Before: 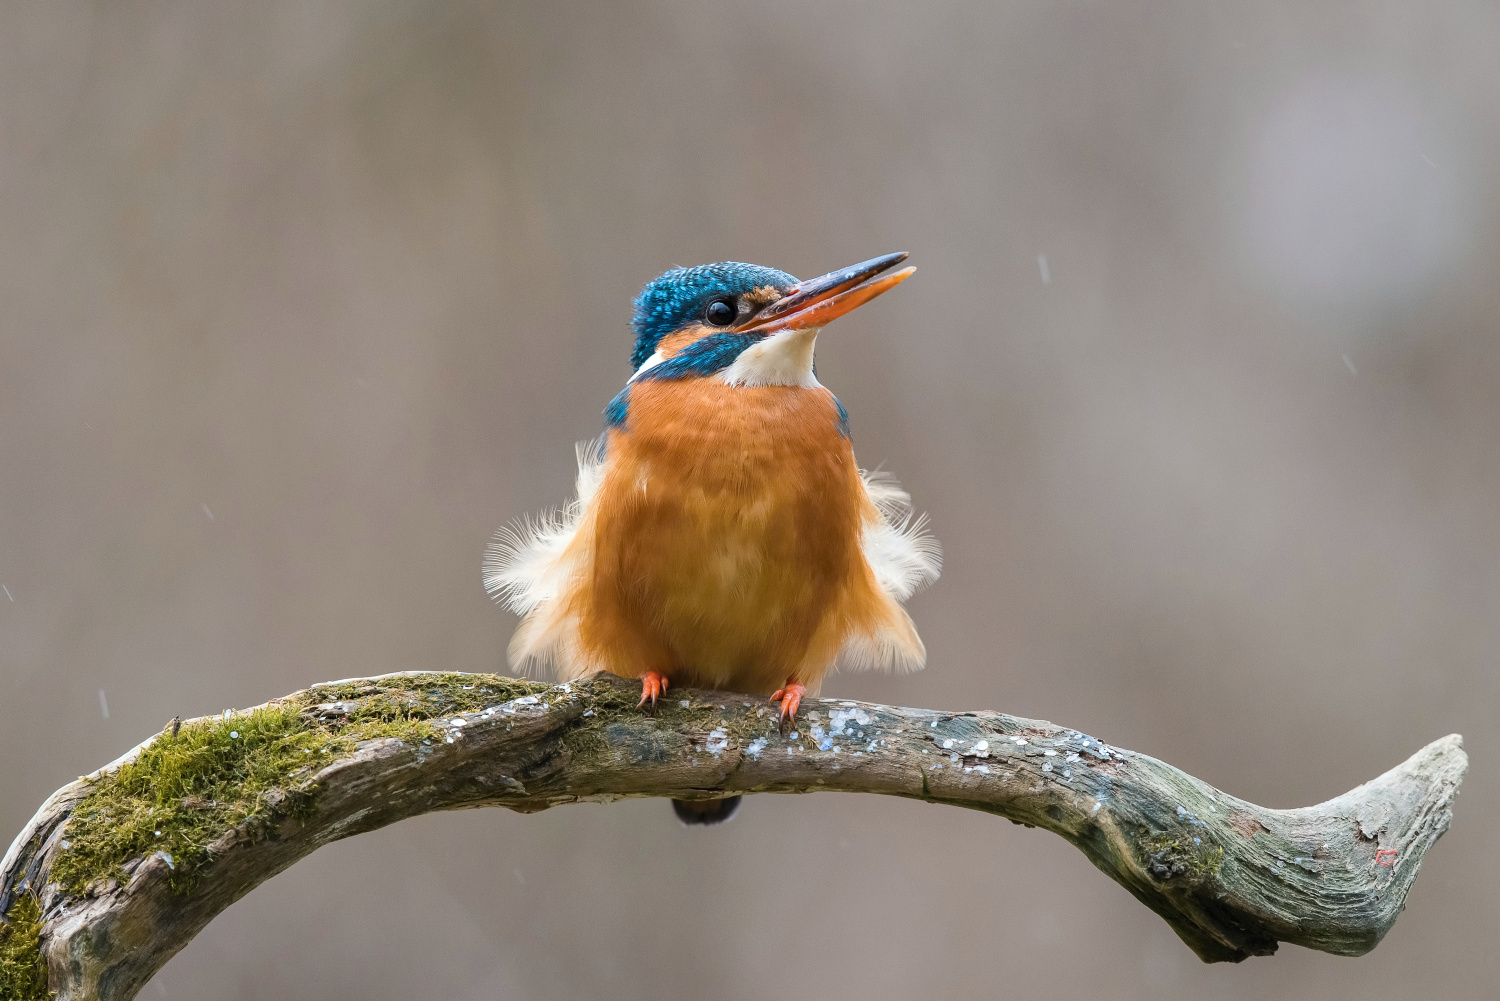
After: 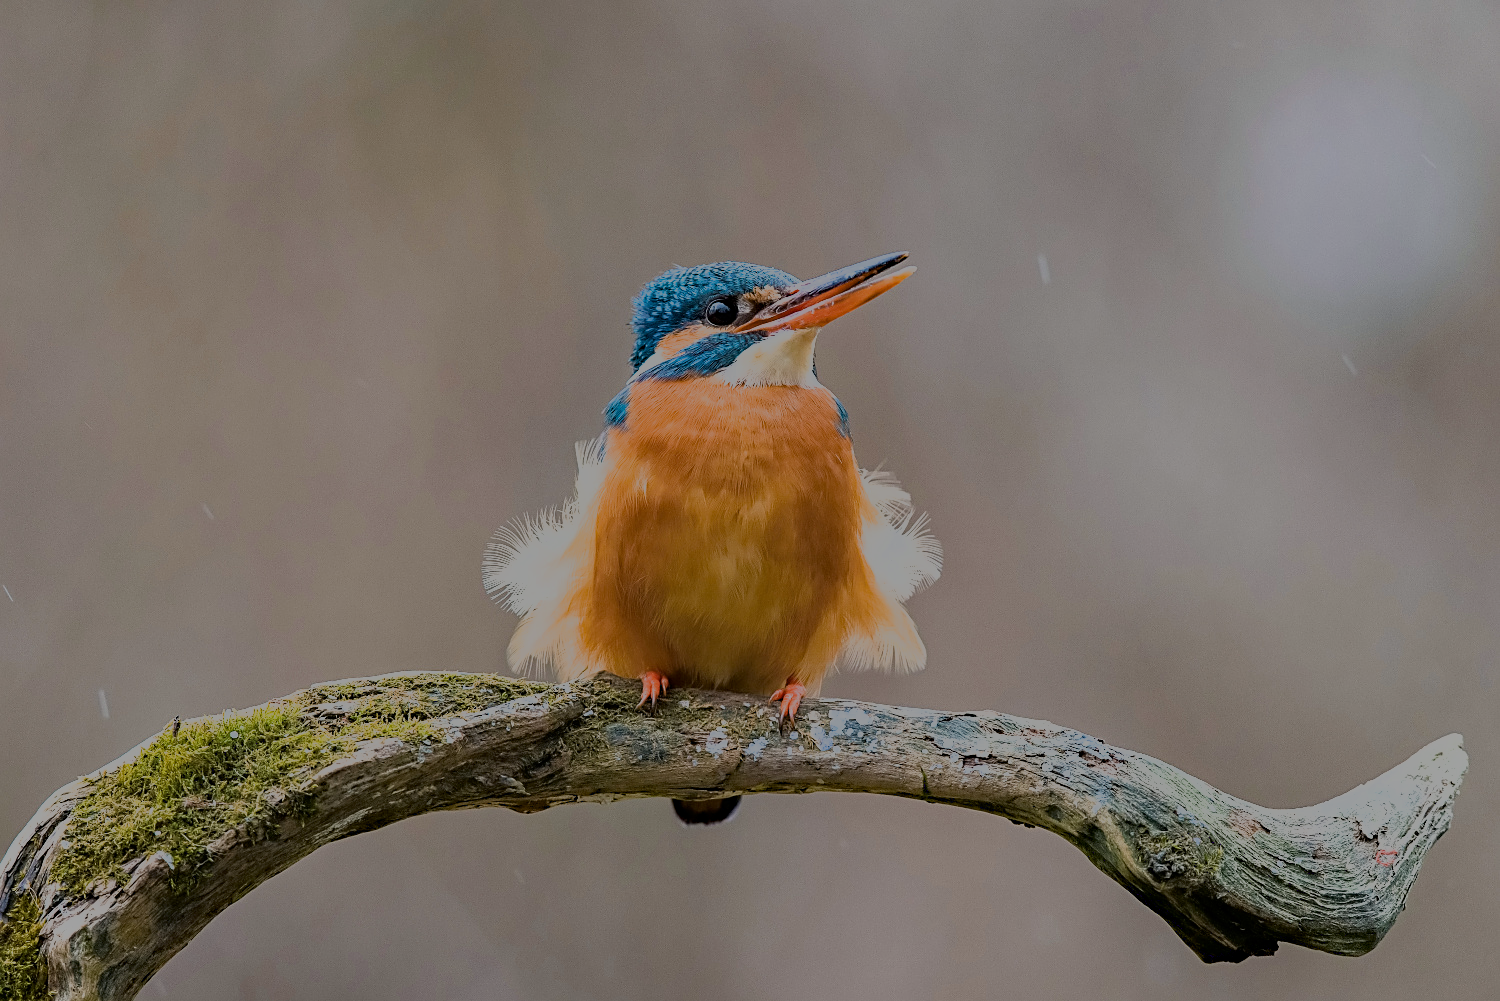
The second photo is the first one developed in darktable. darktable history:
sharpen: on, module defaults
shadows and highlights: shadows -61.64, white point adjustment -5.38, highlights 61.03
haze removal: strength 0.299, distance 0.25, compatibility mode true, adaptive false
filmic rgb: black relative exposure -13.01 EV, white relative exposure 4.02 EV, target white luminance 85.105%, hardness 6.28, latitude 42.73%, contrast 0.857, shadows ↔ highlights balance 7.78%
